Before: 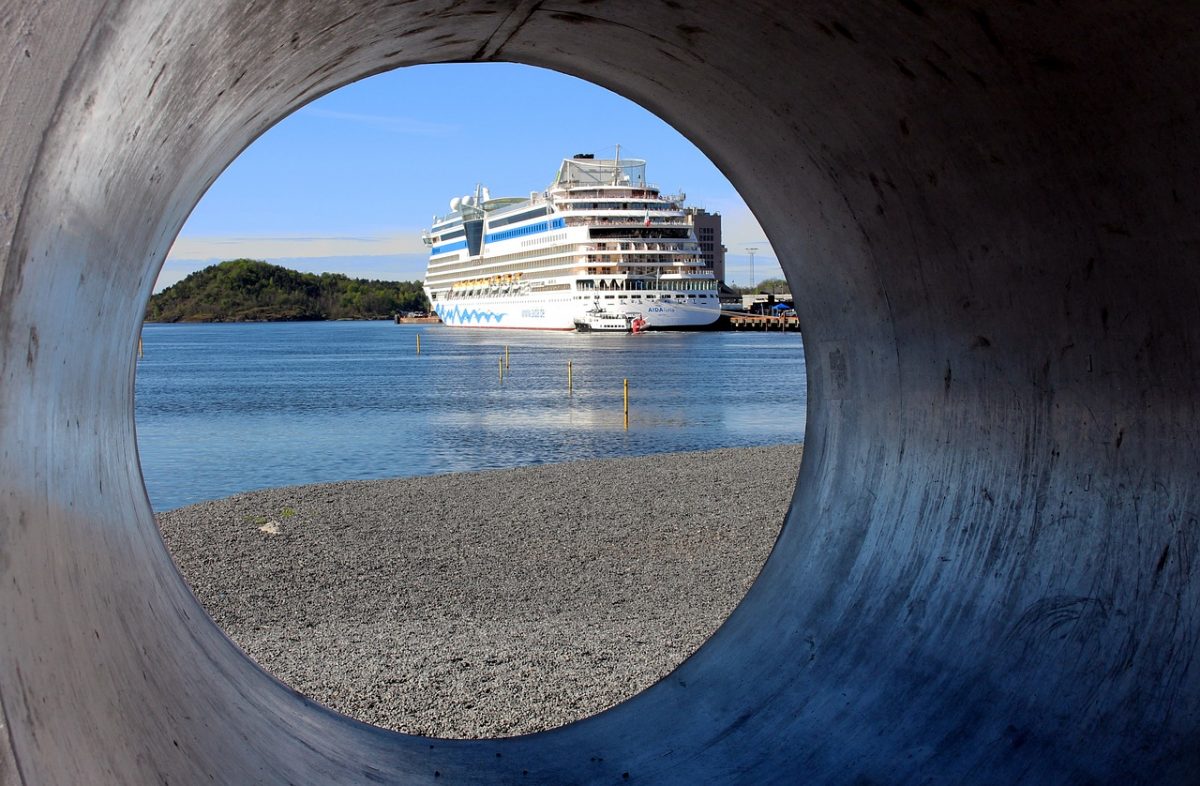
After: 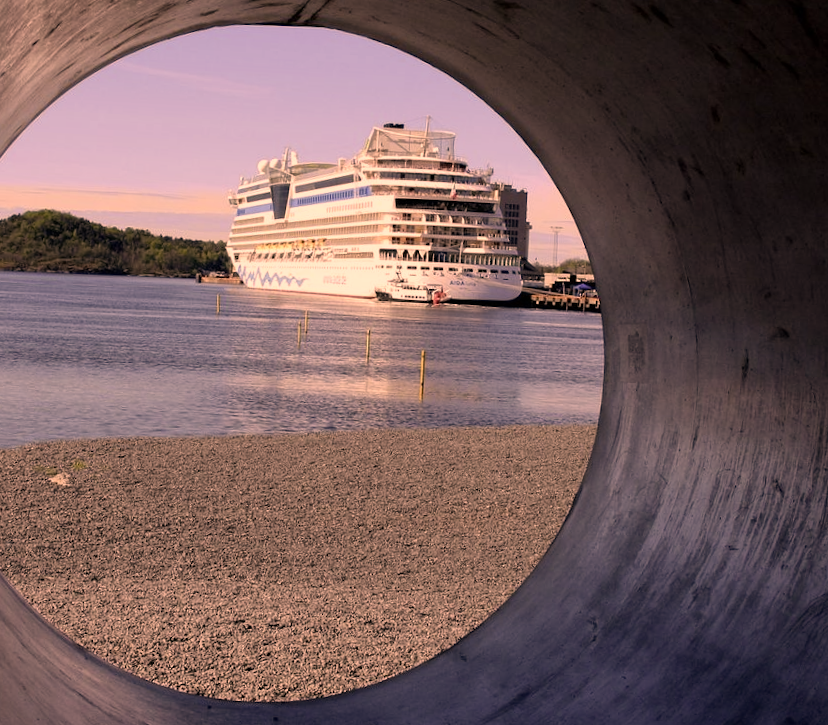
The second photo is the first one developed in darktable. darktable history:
color correction: highlights a* 39.41, highlights b* 39.61, saturation 0.692
crop and rotate: angle -3.16°, left 14.219%, top 0.028%, right 11.067%, bottom 0.057%
exposure: compensate exposure bias true, compensate highlight preservation false
